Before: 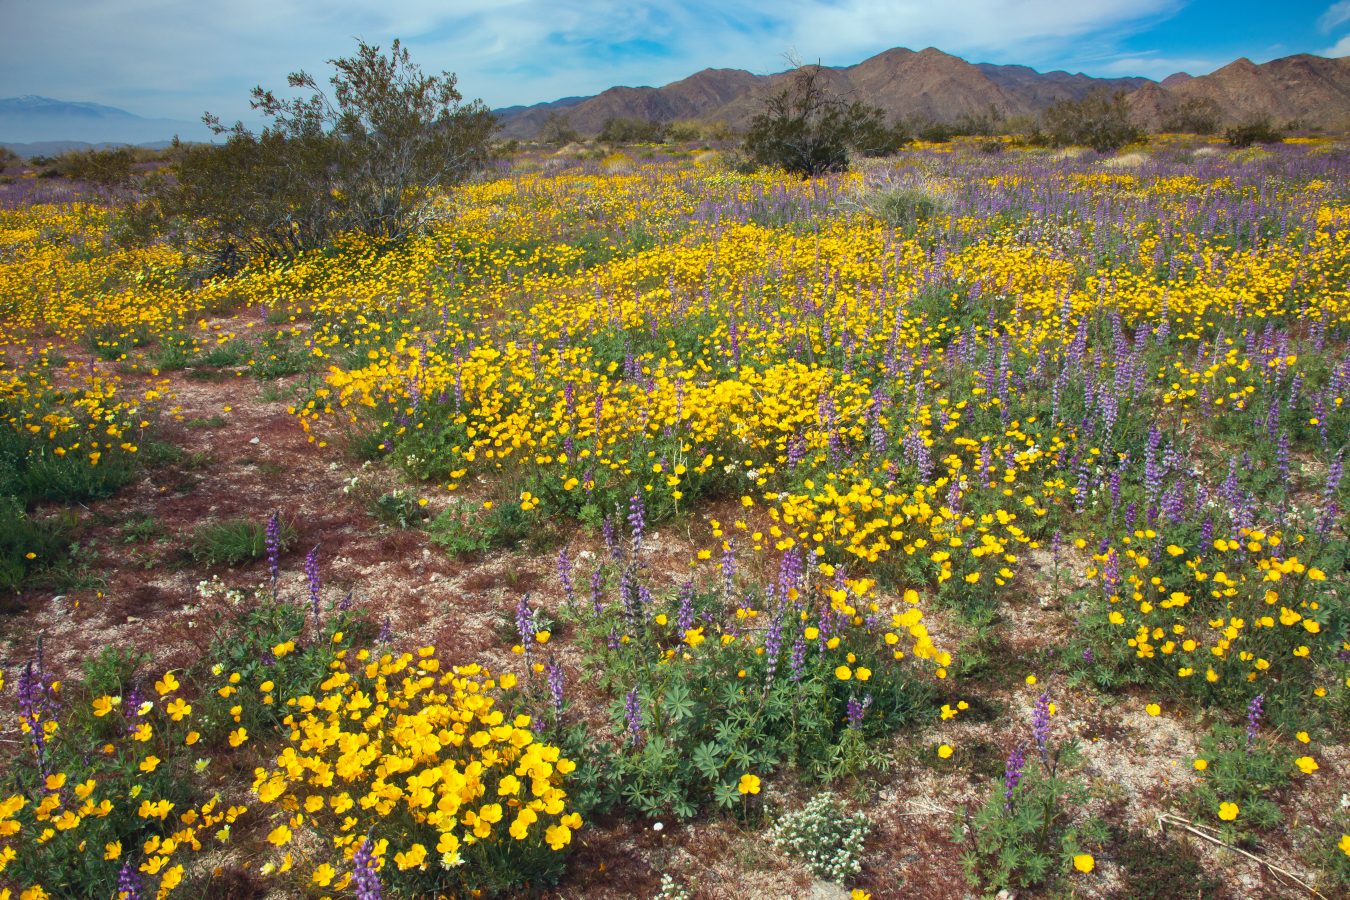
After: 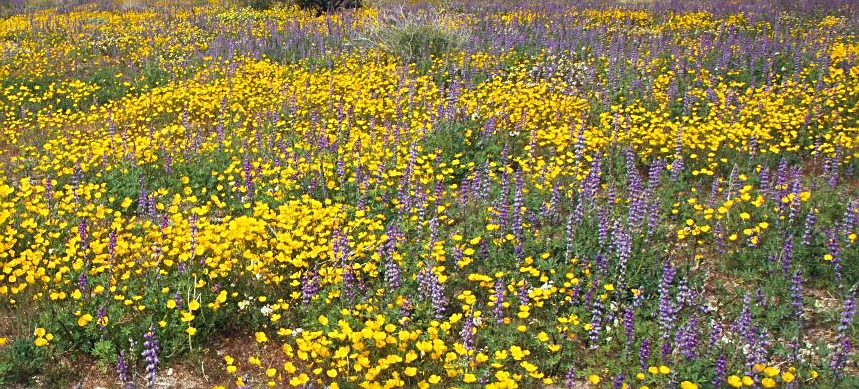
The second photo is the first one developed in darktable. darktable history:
crop: left 36.005%, top 18.293%, right 0.31%, bottom 38.444%
sharpen: on, module defaults
